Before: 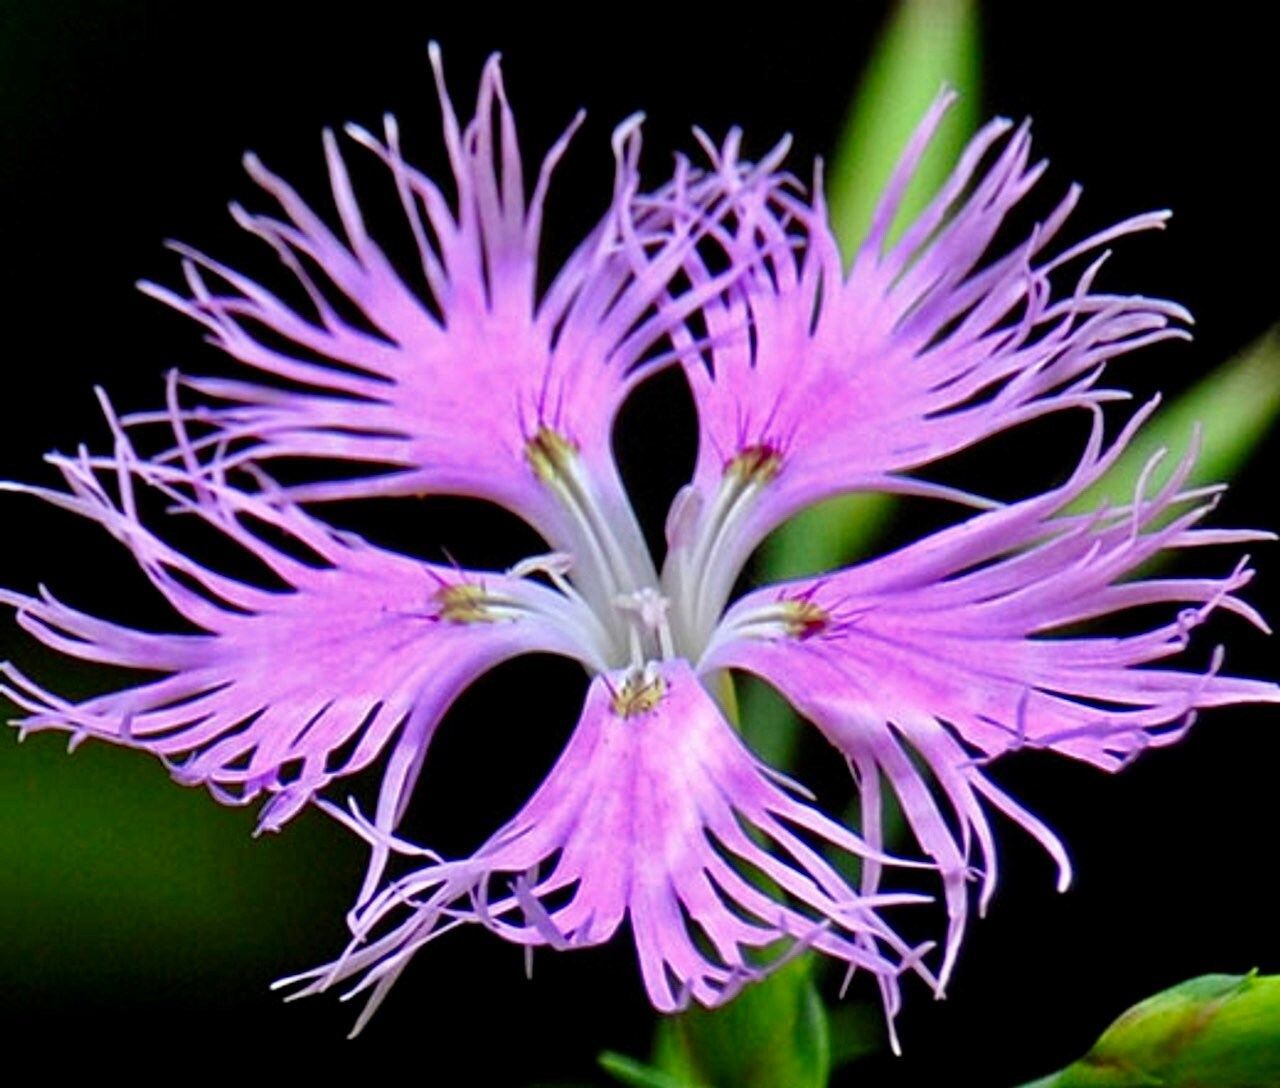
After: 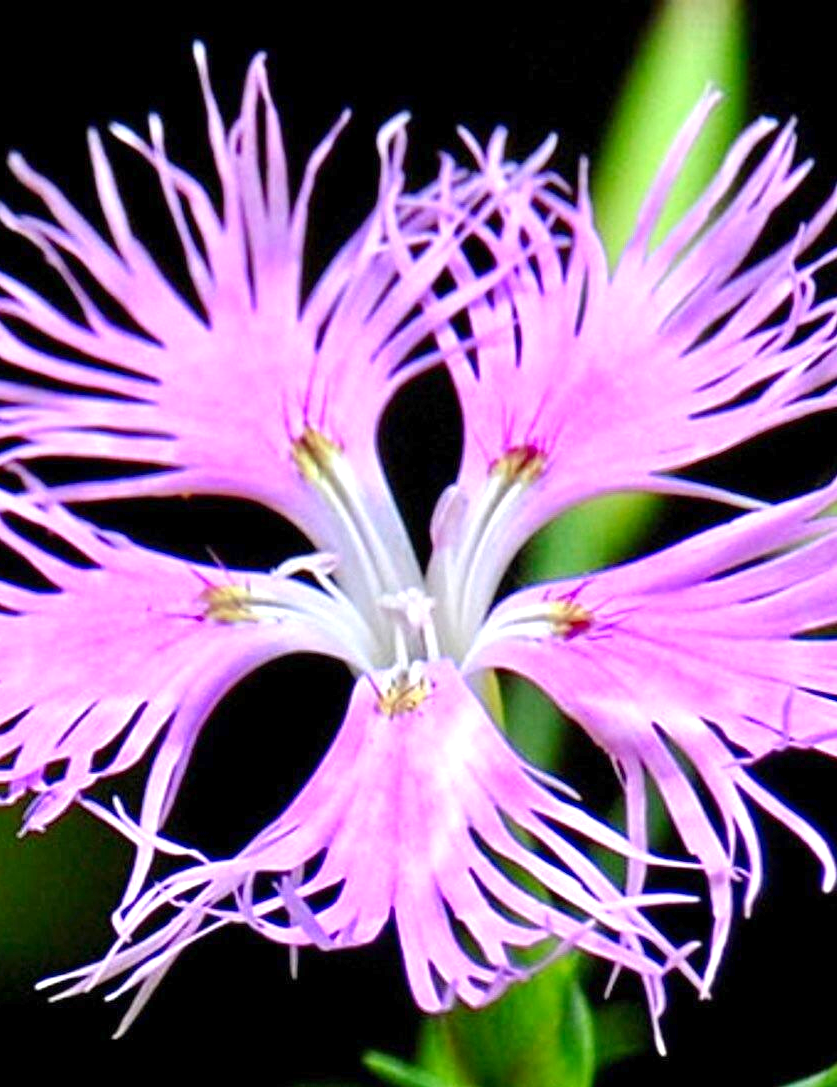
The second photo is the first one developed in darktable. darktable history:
crop and rotate: left 18.379%, right 16.216%
exposure: exposure 0.73 EV, compensate exposure bias true, compensate highlight preservation false
color calibration: illuminant same as pipeline (D50), adaptation none (bypass), x 0.332, y 0.334, temperature 5015.5 K
levels: levels [0, 0.478, 1]
